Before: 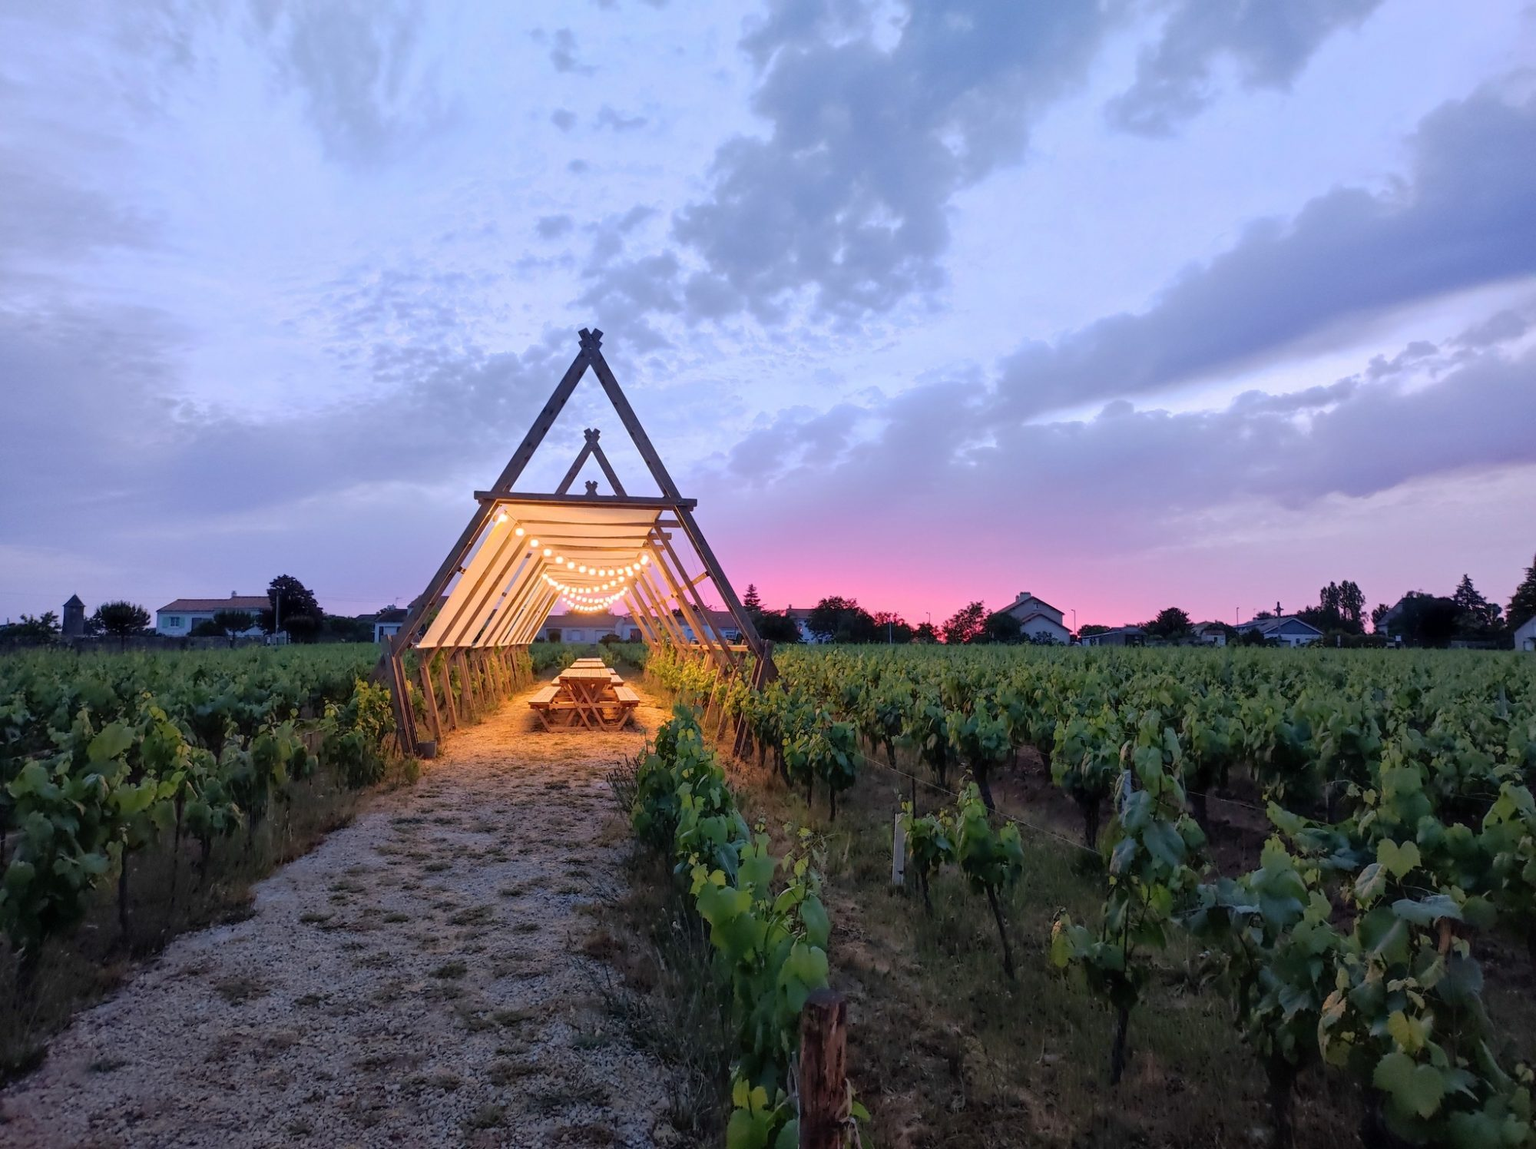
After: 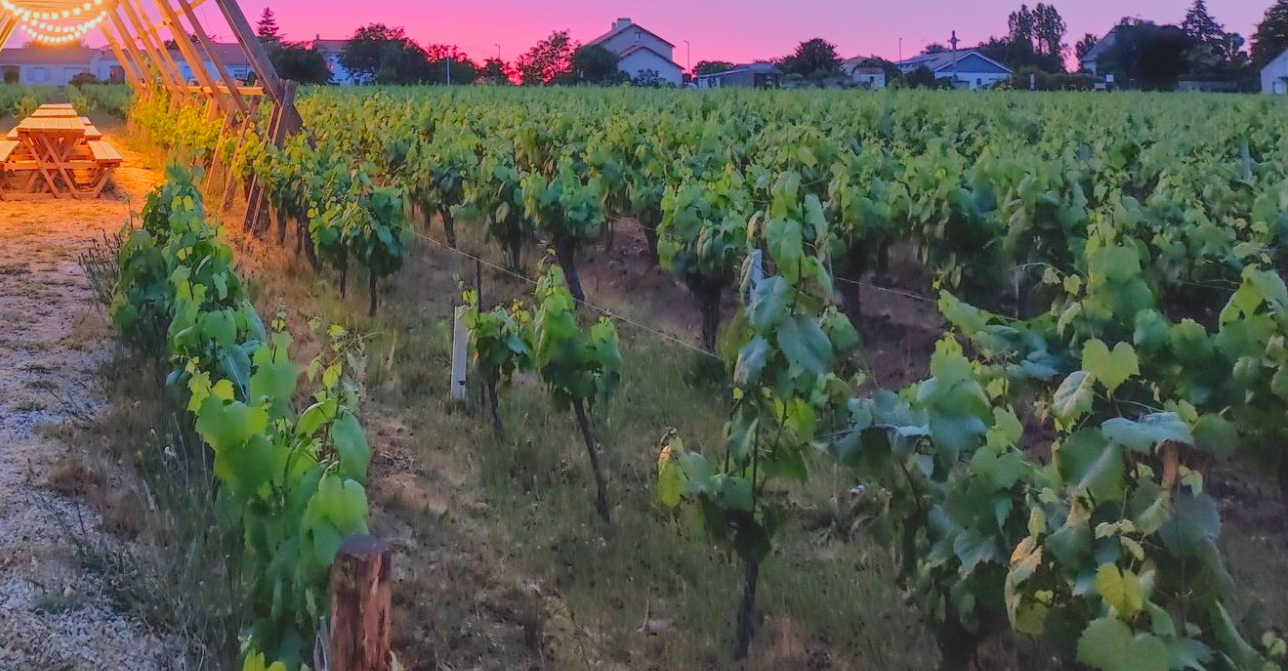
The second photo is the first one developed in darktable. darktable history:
tone equalizer: -7 EV 0.156 EV, -6 EV 0.589 EV, -5 EV 1.15 EV, -4 EV 1.29 EV, -3 EV 1.17 EV, -2 EV 0.6 EV, -1 EV 0.163 EV, smoothing diameter 24.96%, edges refinement/feathering 12.29, preserve details guided filter
crop and rotate: left 35.596%, top 50.351%, bottom 4.771%
contrast brightness saturation: contrast -0.204, saturation 0.189
